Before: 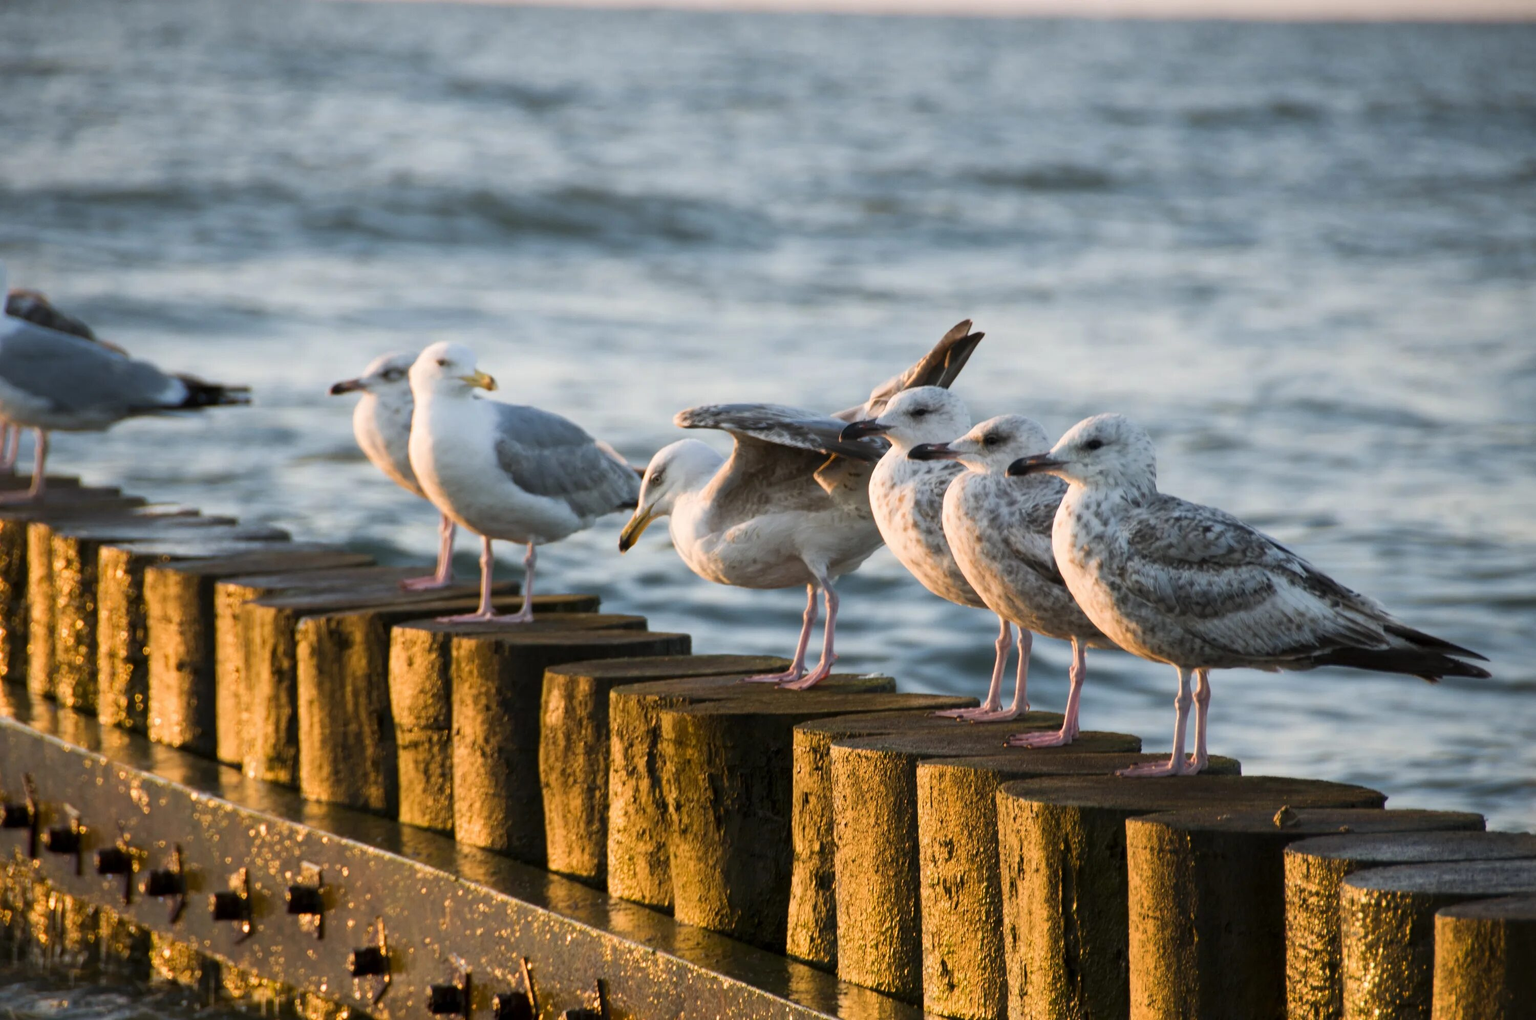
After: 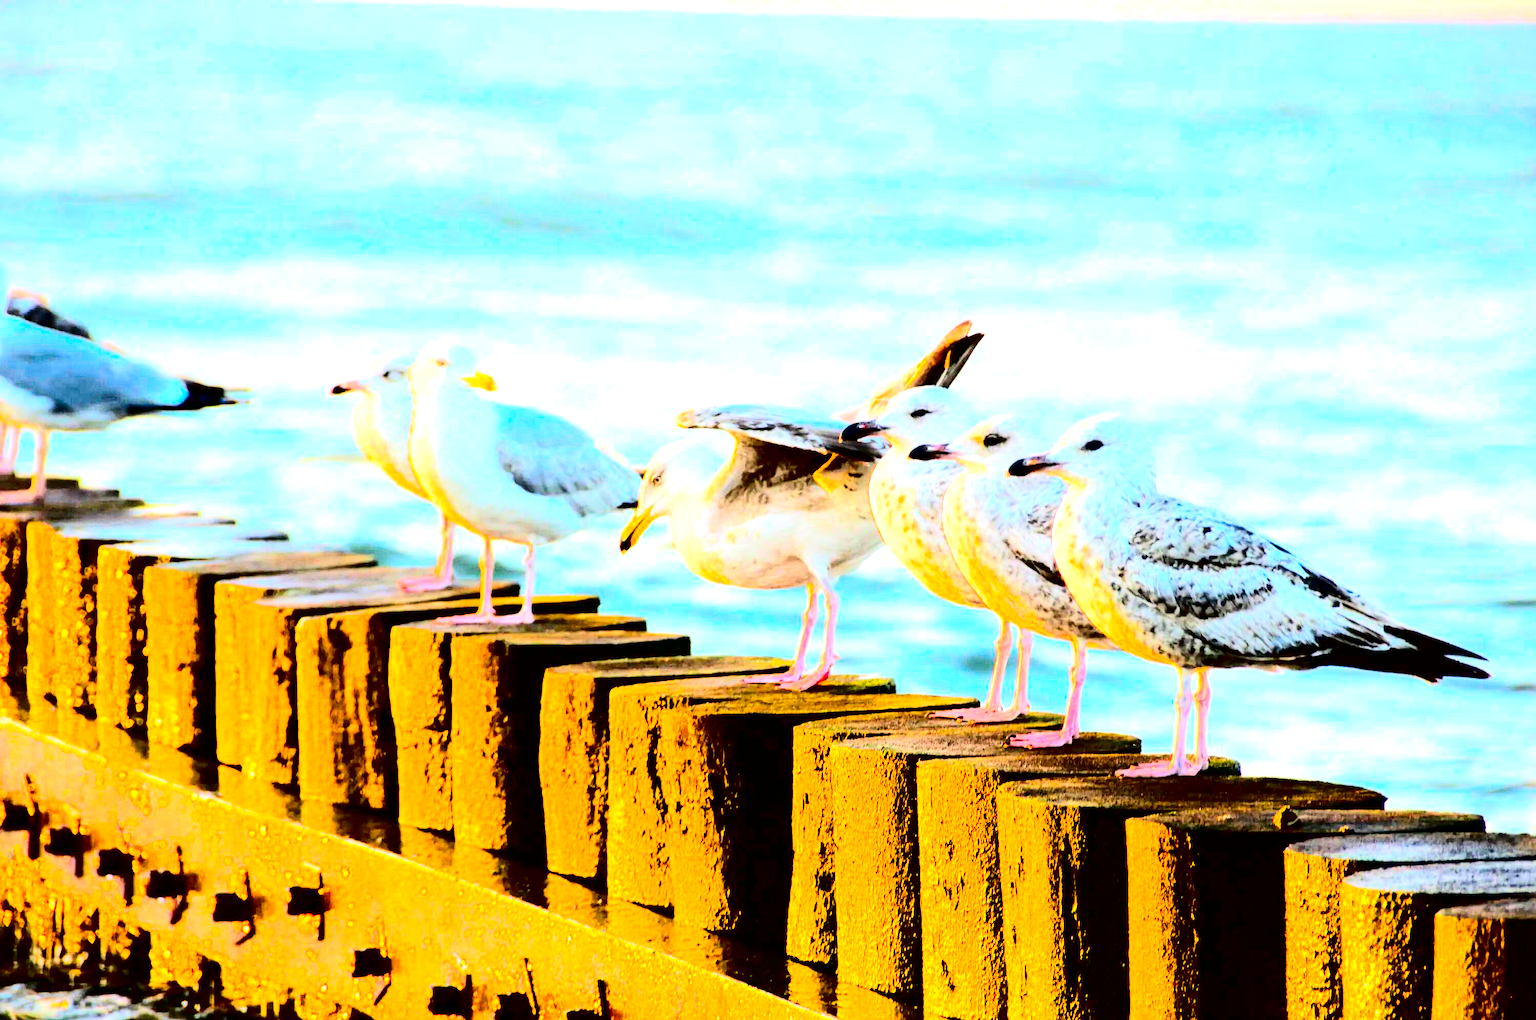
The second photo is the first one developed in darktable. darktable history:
exposure: black level correction 0, exposure 1.452 EV, compensate highlight preservation false
tone equalizer: -7 EV 0.149 EV, -6 EV 0.61 EV, -5 EV 1.14 EV, -4 EV 1.32 EV, -3 EV 1.17 EV, -2 EV 0.6 EV, -1 EV 0.159 EV, edges refinement/feathering 500, mask exposure compensation -1.57 EV, preserve details no
contrast brightness saturation: contrast 0.751, brightness -0.993, saturation 0.998
color balance rgb: global offset › luminance 1.967%, linear chroma grading › global chroma 22.63%, perceptual saturation grading › global saturation 0.452%, global vibrance 20%
